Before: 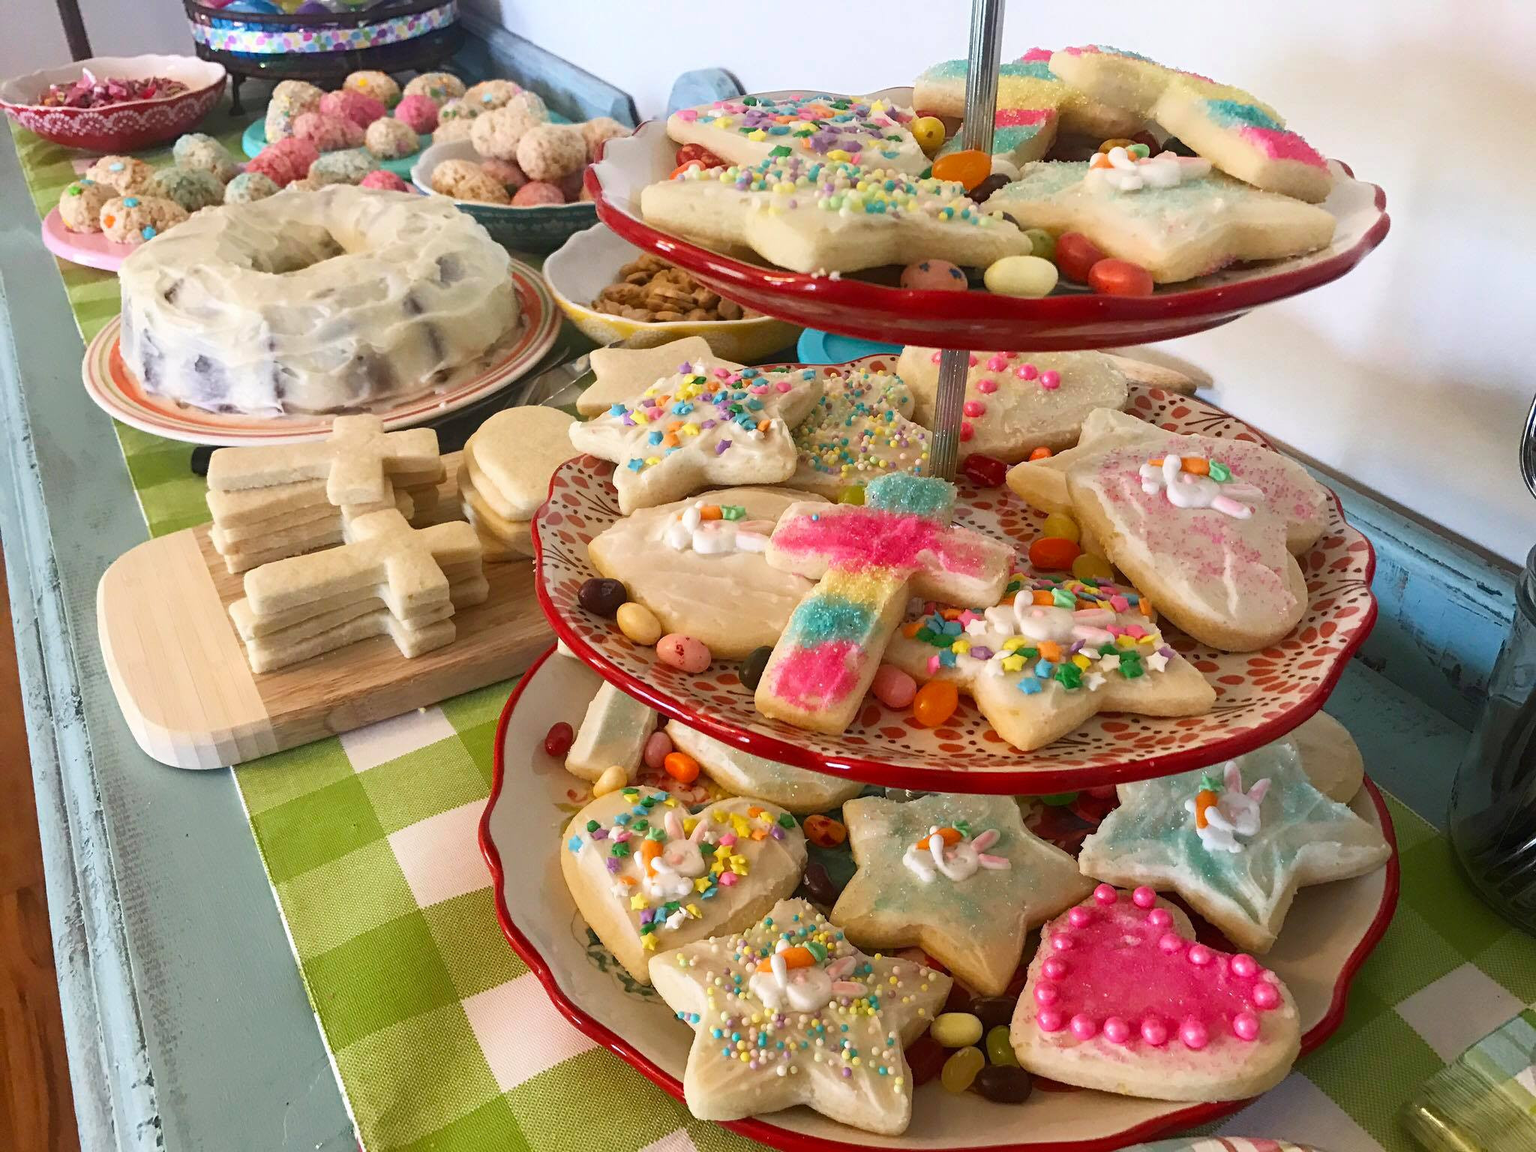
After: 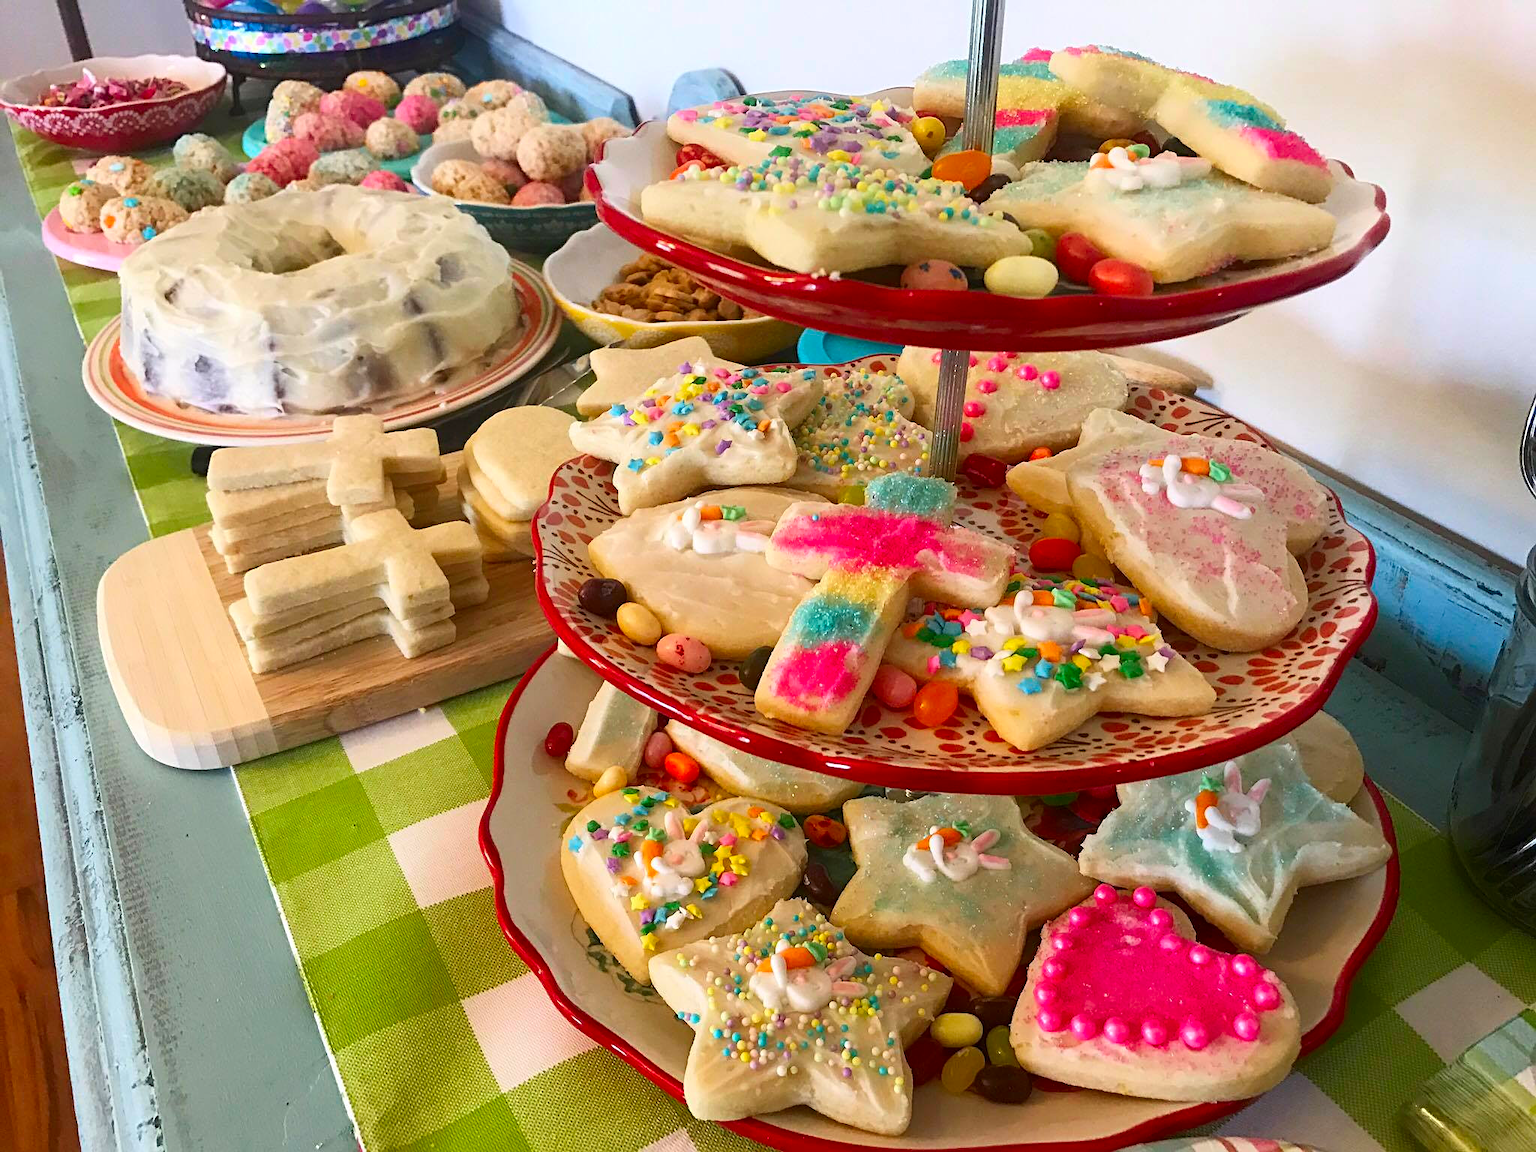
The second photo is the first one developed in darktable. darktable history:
sharpen: amount 0.216
contrast brightness saturation: contrast 0.087, saturation 0.279
